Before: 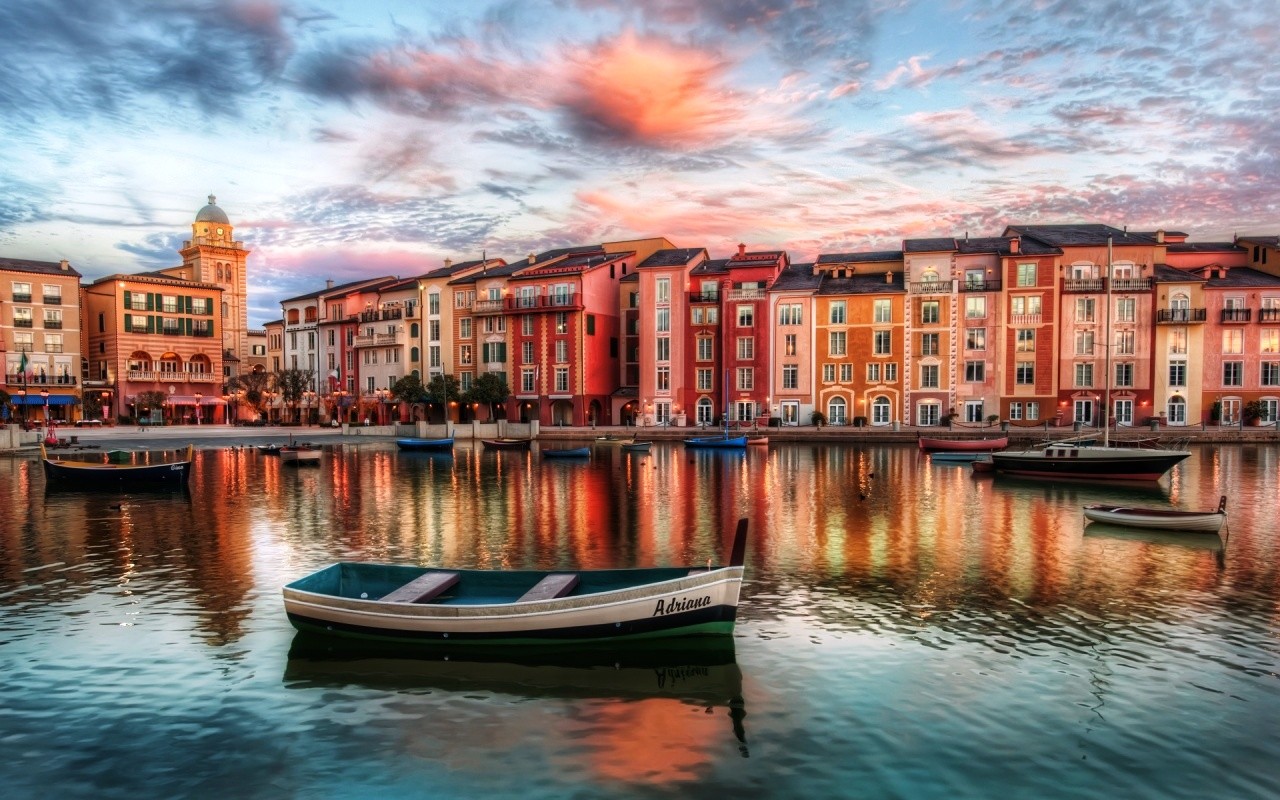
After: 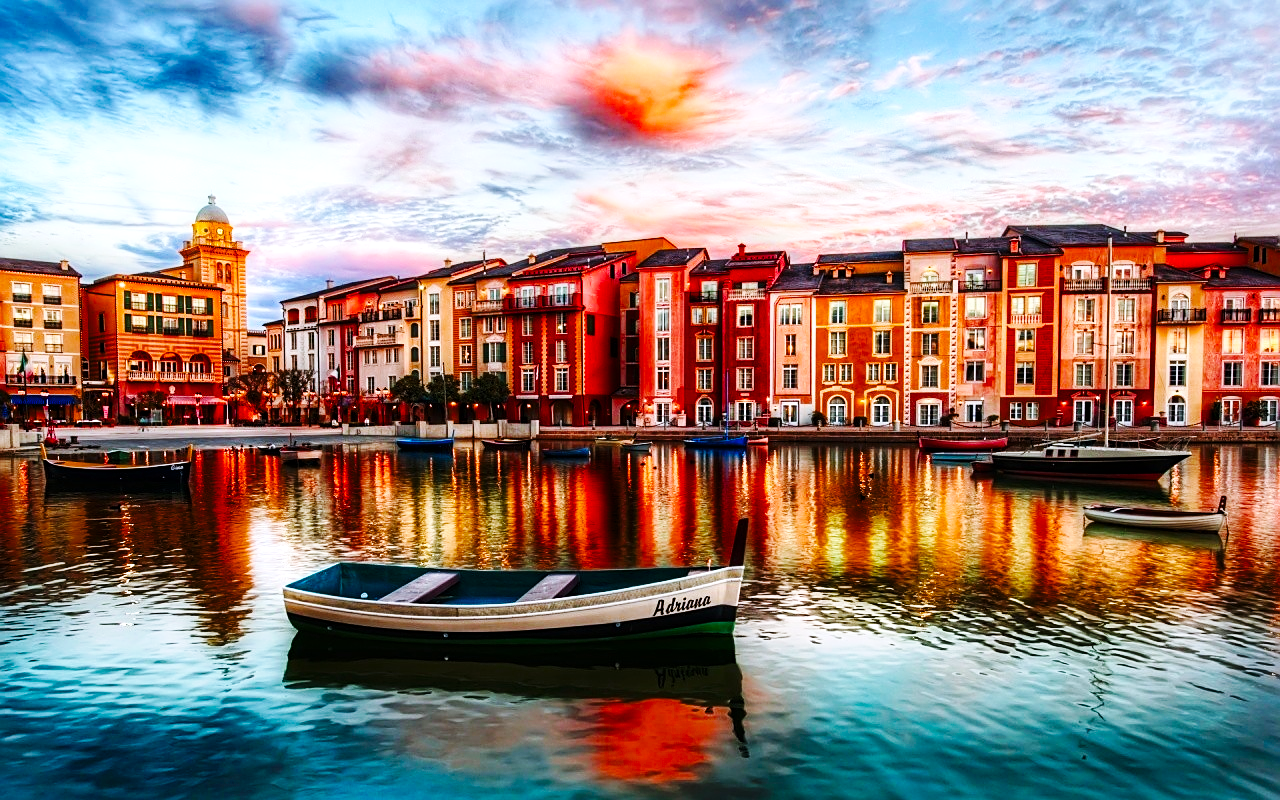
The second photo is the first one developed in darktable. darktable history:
color balance rgb: highlights gain › luminance 16.333%, highlights gain › chroma 2.845%, highlights gain › hue 260.38°, perceptual saturation grading › global saturation 25.046%, global vibrance 15.847%, saturation formula JzAzBz (2021)
sharpen: on, module defaults
base curve: curves: ch0 [(0, 0) (0.032, 0.025) (0.121, 0.166) (0.206, 0.329) (0.605, 0.79) (1, 1)], preserve colors none
